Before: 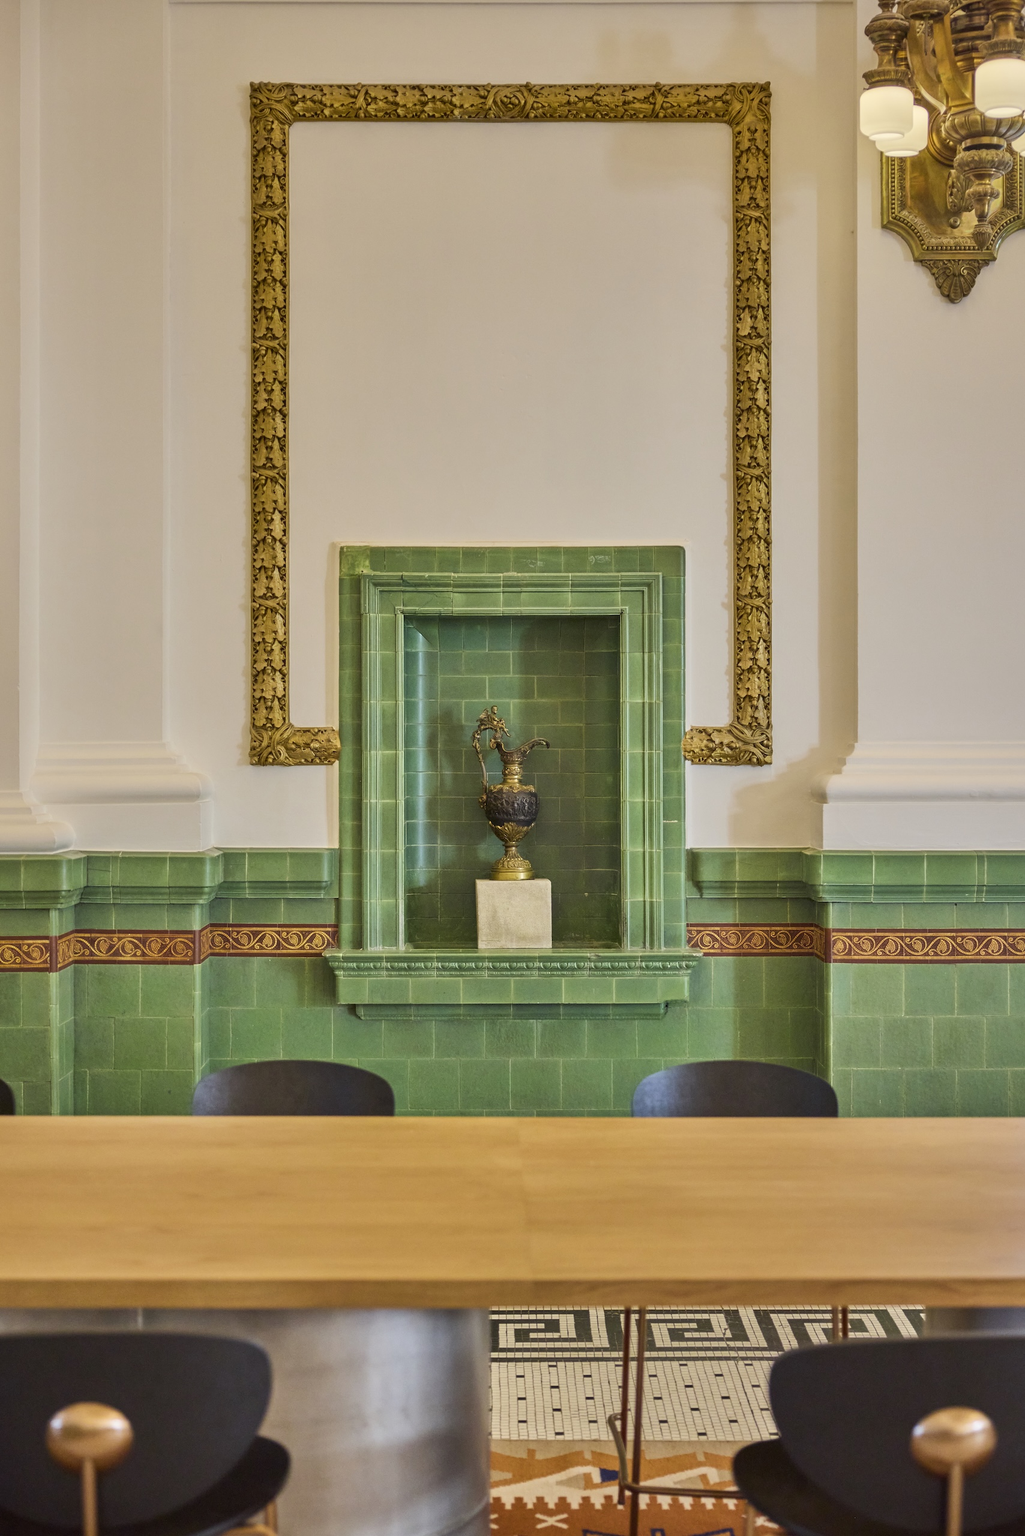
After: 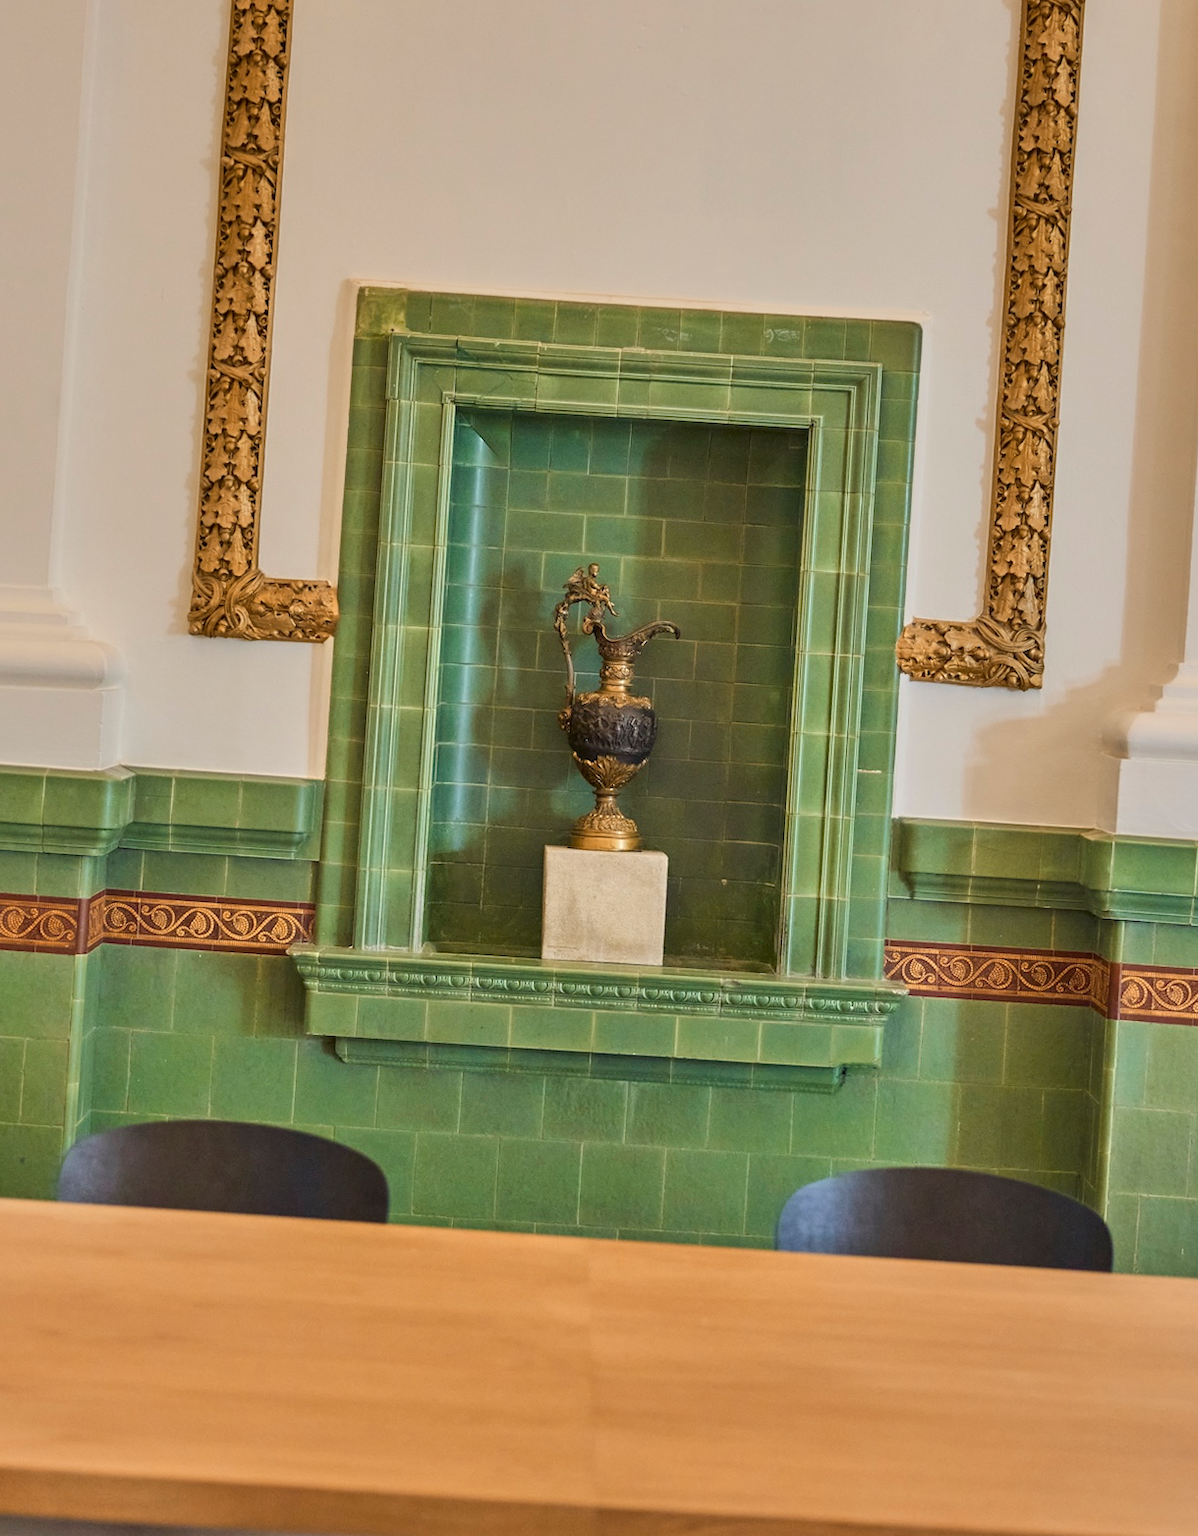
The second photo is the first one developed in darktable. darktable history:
crop and rotate: angle -3.72°, left 9.739%, top 20.988%, right 11.981%, bottom 12.127%
color zones: curves: ch2 [(0, 0.5) (0.143, 0.5) (0.286, 0.416) (0.429, 0.5) (0.571, 0.5) (0.714, 0.5) (0.857, 0.5) (1, 0.5)]
